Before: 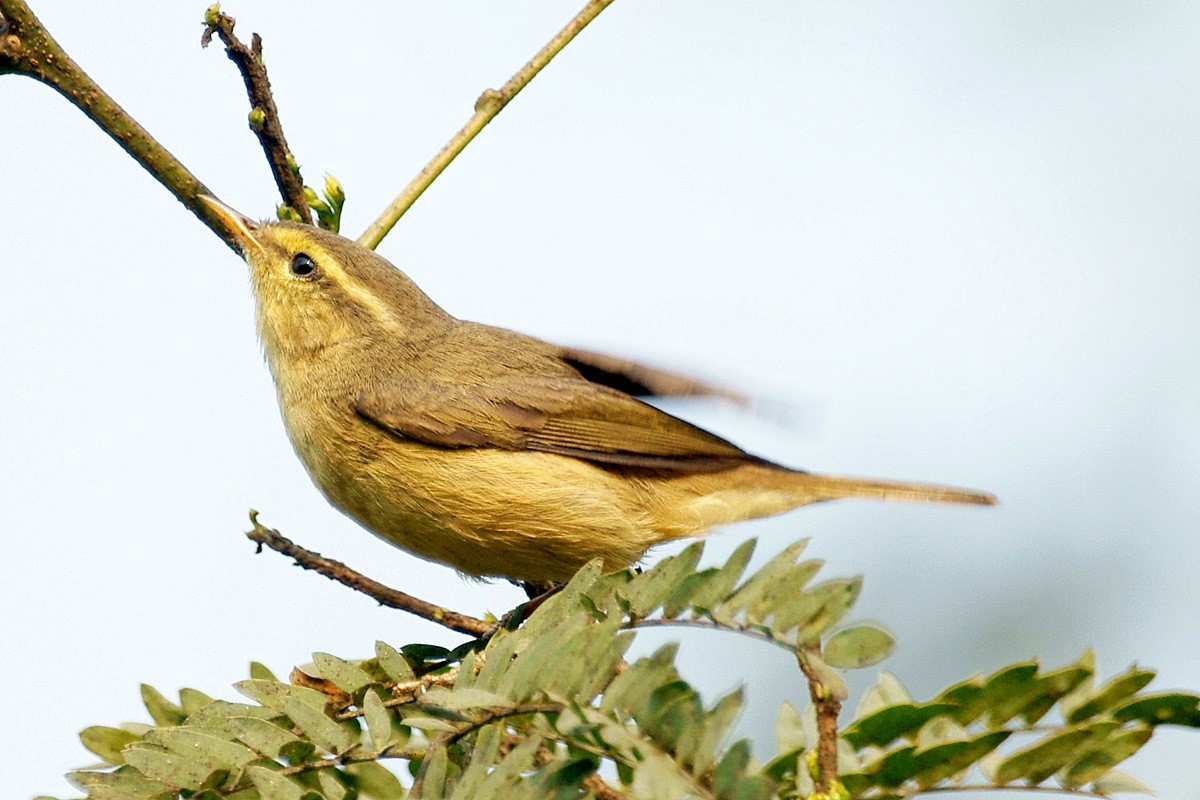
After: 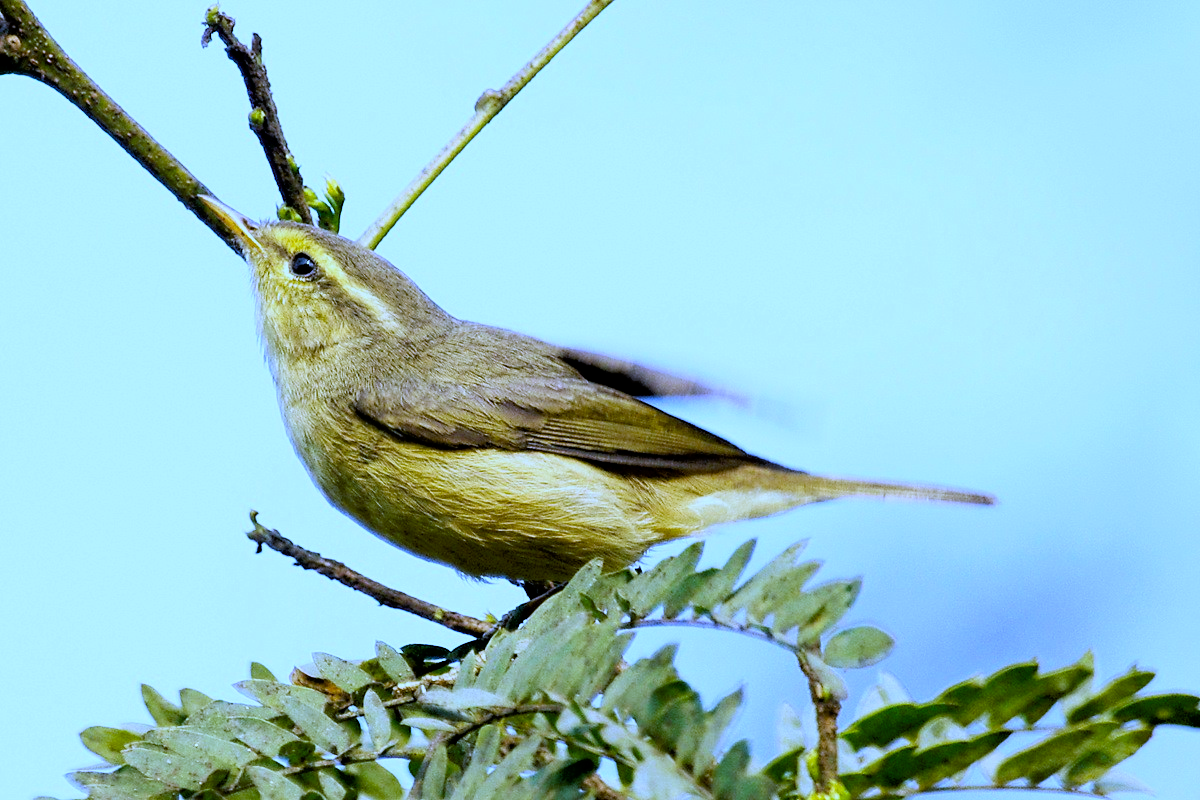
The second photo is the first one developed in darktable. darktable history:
white balance: red 0.766, blue 1.537
tone equalizer: on, module defaults
color balance rgb: shadows lift › chroma 2%, shadows lift › hue 217.2°, power › chroma 0.25%, power › hue 60°, highlights gain › chroma 1.5%, highlights gain › hue 309.6°, global offset › luminance -0.25%, perceptual saturation grading › global saturation 15%, global vibrance 15%
tone curve: curves: ch0 [(0, 0) (0.118, 0.034) (0.182, 0.124) (0.265, 0.214) (0.504, 0.508) (0.783, 0.825) (1, 1)], color space Lab, linked channels, preserve colors none
